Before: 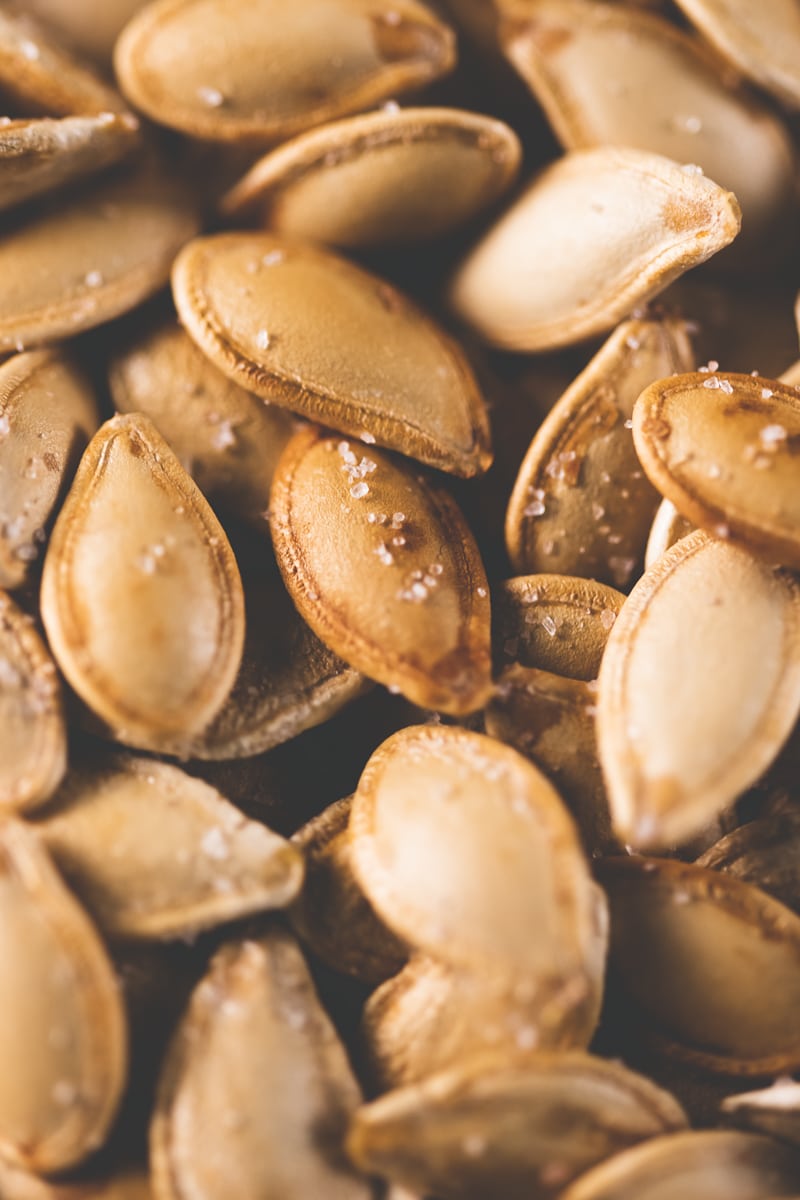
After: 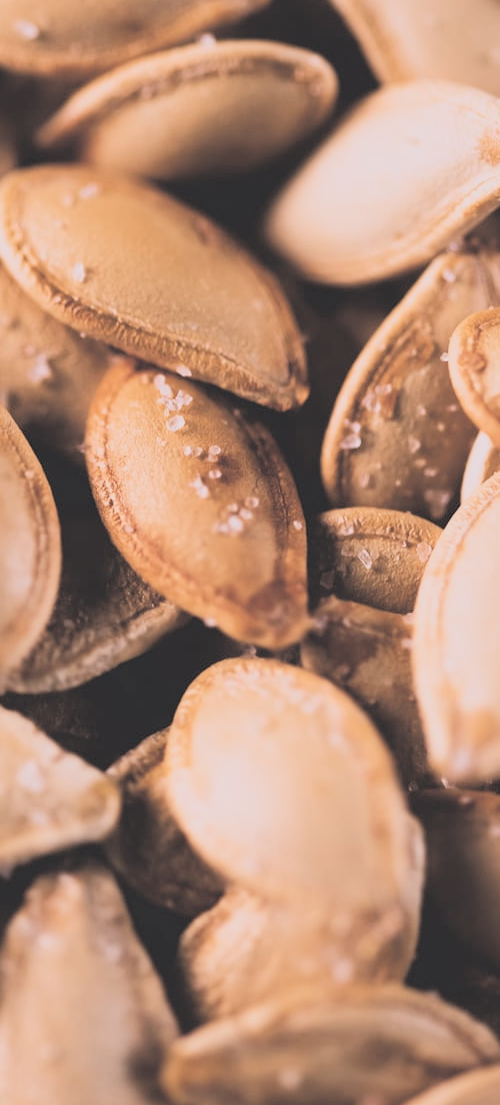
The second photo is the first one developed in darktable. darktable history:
tone equalizer: -8 EV 0.273 EV, -7 EV 0.381 EV, -6 EV 0.385 EV, -5 EV 0.263 EV, -3 EV -0.265 EV, -2 EV -0.391 EV, -1 EV -0.424 EV, +0 EV -0.271 EV, edges refinement/feathering 500, mask exposure compensation -1.57 EV, preserve details no
crop and rotate: left 23.133%, top 5.642%, right 14.257%, bottom 2.255%
exposure: black level correction -0.016, compensate highlight preservation false
tone curve: curves: ch0 [(0, 0.014) (0.17, 0.099) (0.392, 0.438) (0.725, 0.828) (0.872, 0.918) (1, 0.981)]; ch1 [(0, 0) (0.402, 0.36) (0.488, 0.466) (0.5, 0.499) (0.515, 0.515) (0.574, 0.595) (0.619, 0.65) (0.701, 0.725) (1, 1)]; ch2 [(0, 0) (0.432, 0.422) (0.486, 0.49) (0.503, 0.503) (0.523, 0.554) (0.562, 0.606) (0.644, 0.694) (0.717, 0.753) (1, 0.991)], color space Lab, linked channels, preserve colors none
color correction: highlights a* 5.51, highlights b* 5.26, saturation 0.671
filmic rgb: black relative exposure -7.65 EV, white relative exposure 4.56 EV, hardness 3.61, contrast 1.111, color science v6 (2022)
color calibration: illuminant as shot in camera, x 0.358, y 0.373, temperature 4628.91 K
